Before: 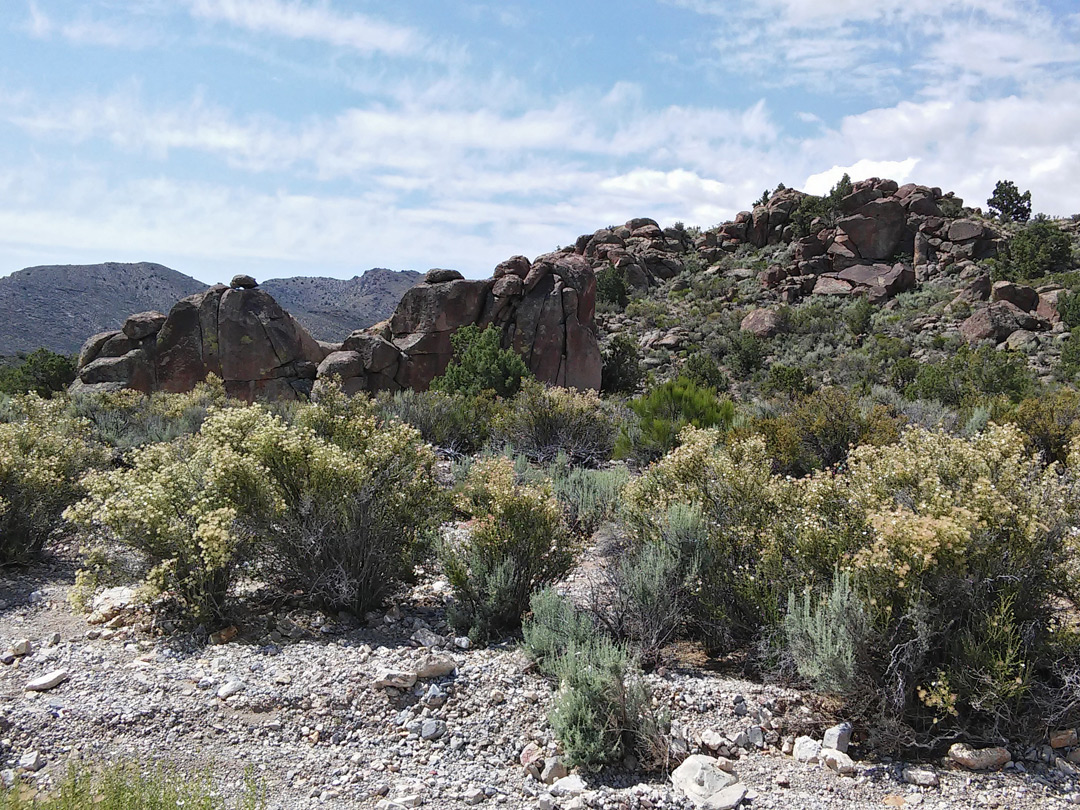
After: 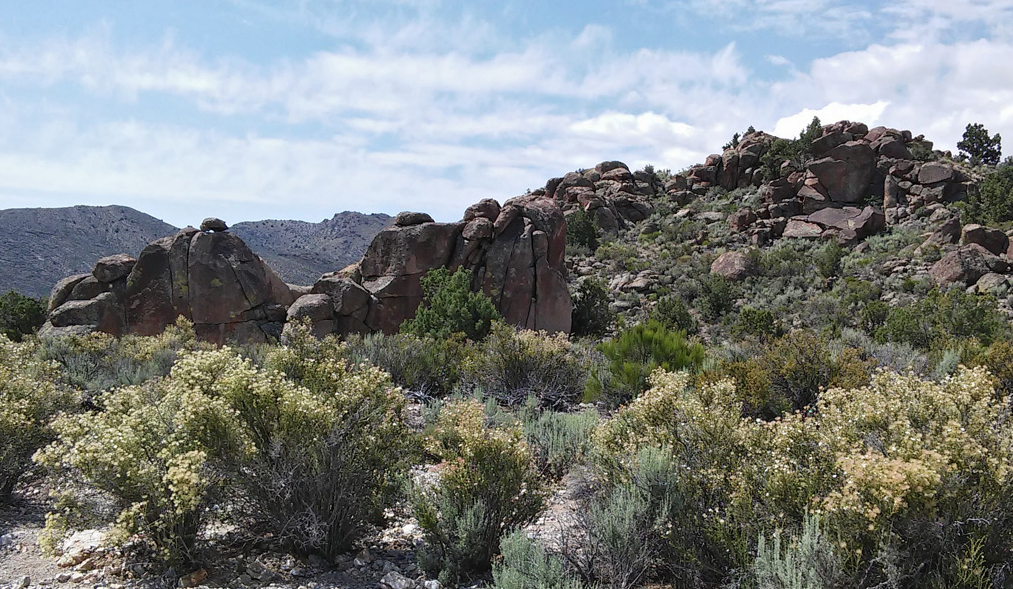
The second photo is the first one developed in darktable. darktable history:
crop: left 2.781%, top 7.041%, right 3.343%, bottom 20.236%
